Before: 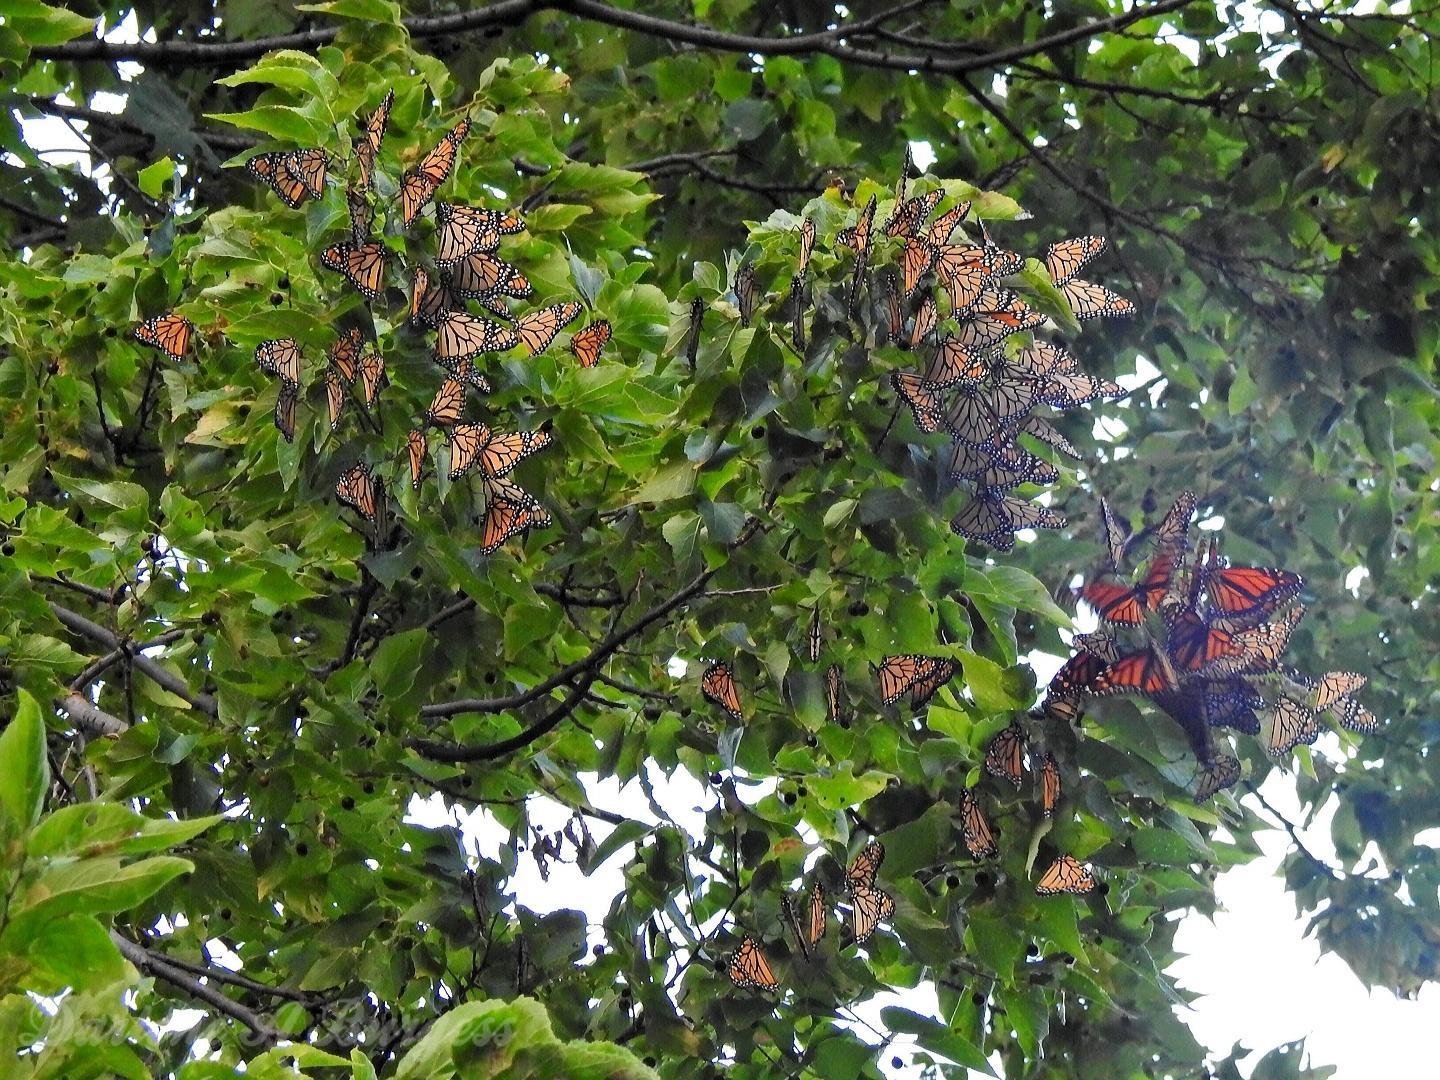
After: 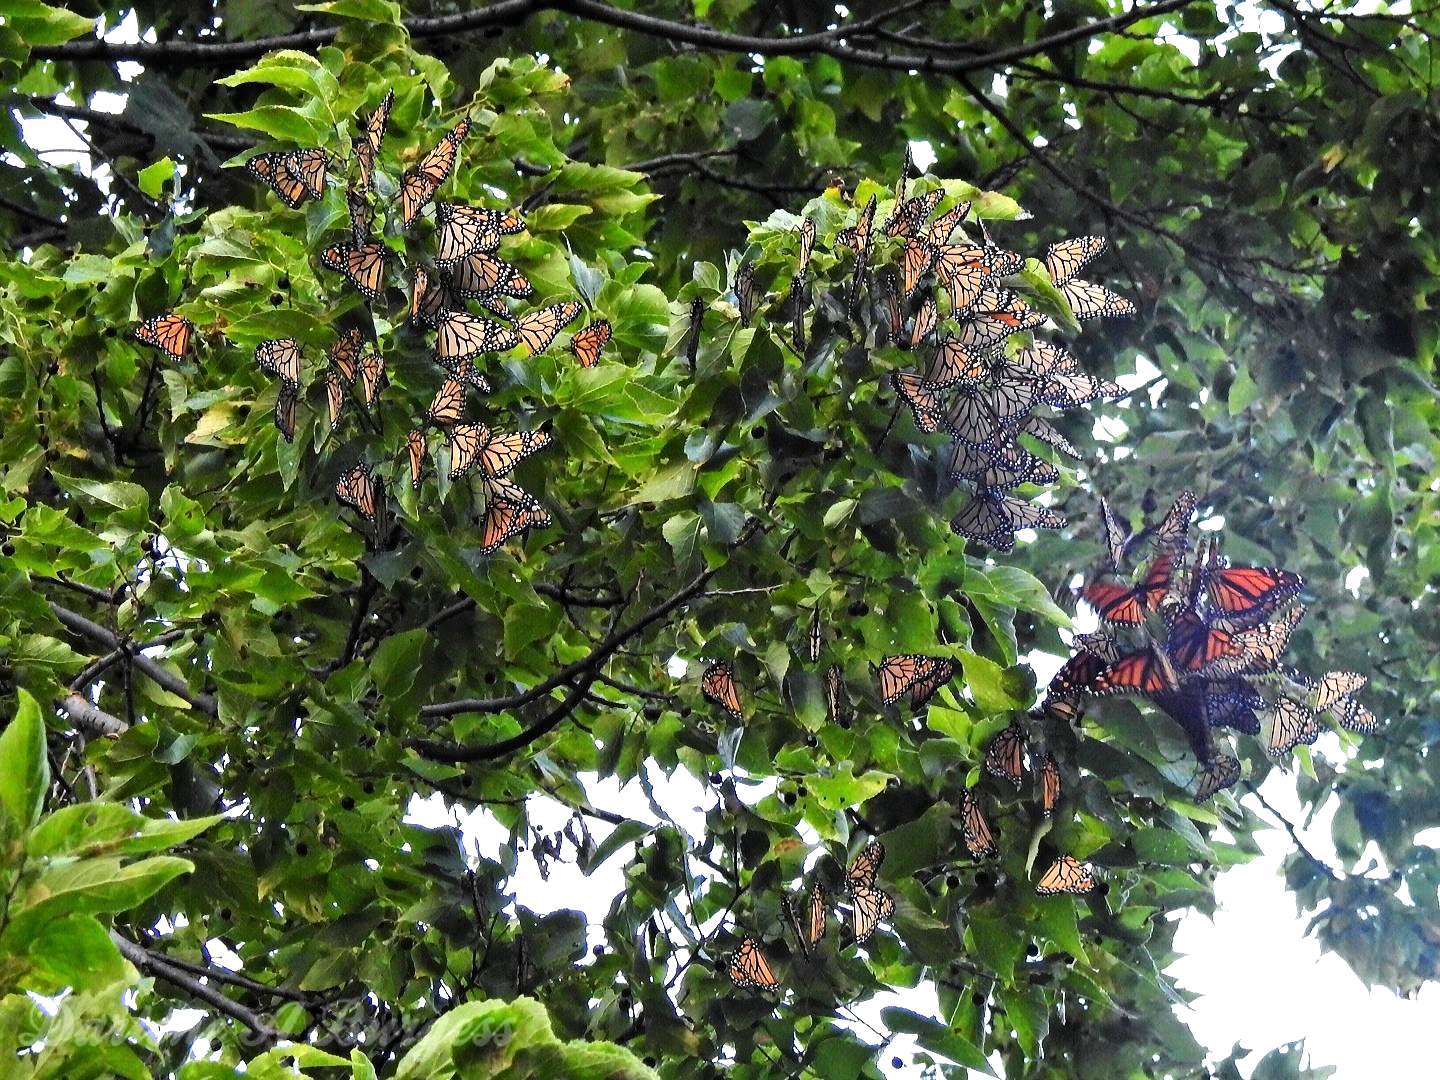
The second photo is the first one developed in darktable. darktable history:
white balance: red 0.98, blue 1.034
tone equalizer: -8 EV -0.75 EV, -7 EV -0.7 EV, -6 EV -0.6 EV, -5 EV -0.4 EV, -3 EV 0.4 EV, -2 EV 0.6 EV, -1 EV 0.7 EV, +0 EV 0.75 EV, edges refinement/feathering 500, mask exposure compensation -1.57 EV, preserve details no
